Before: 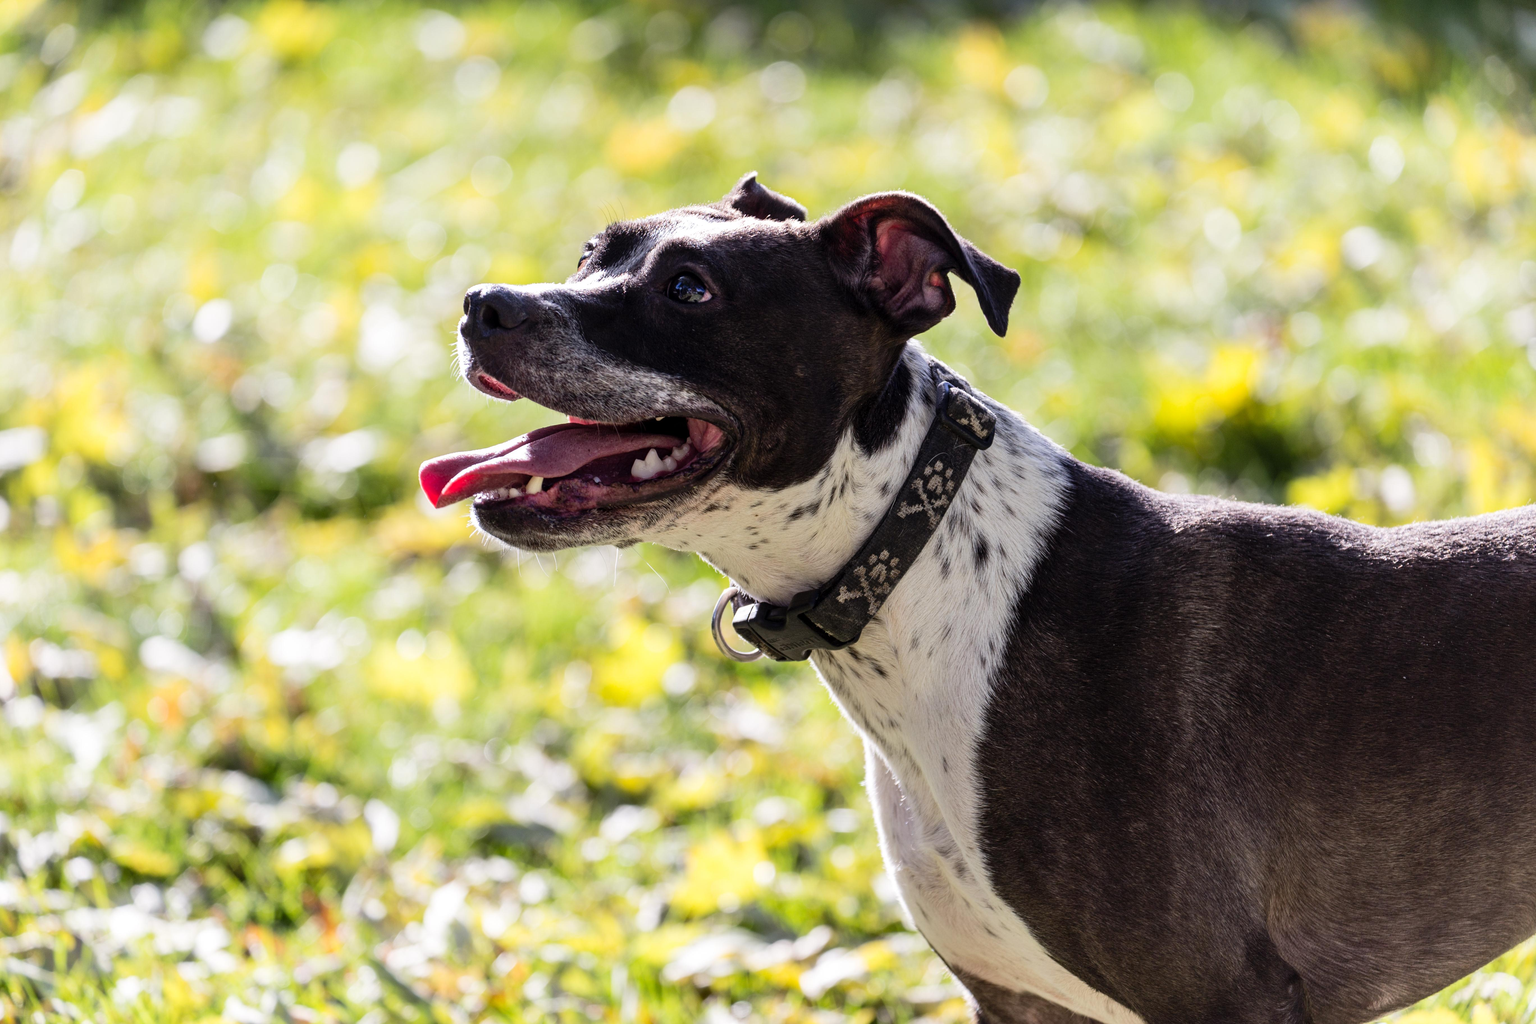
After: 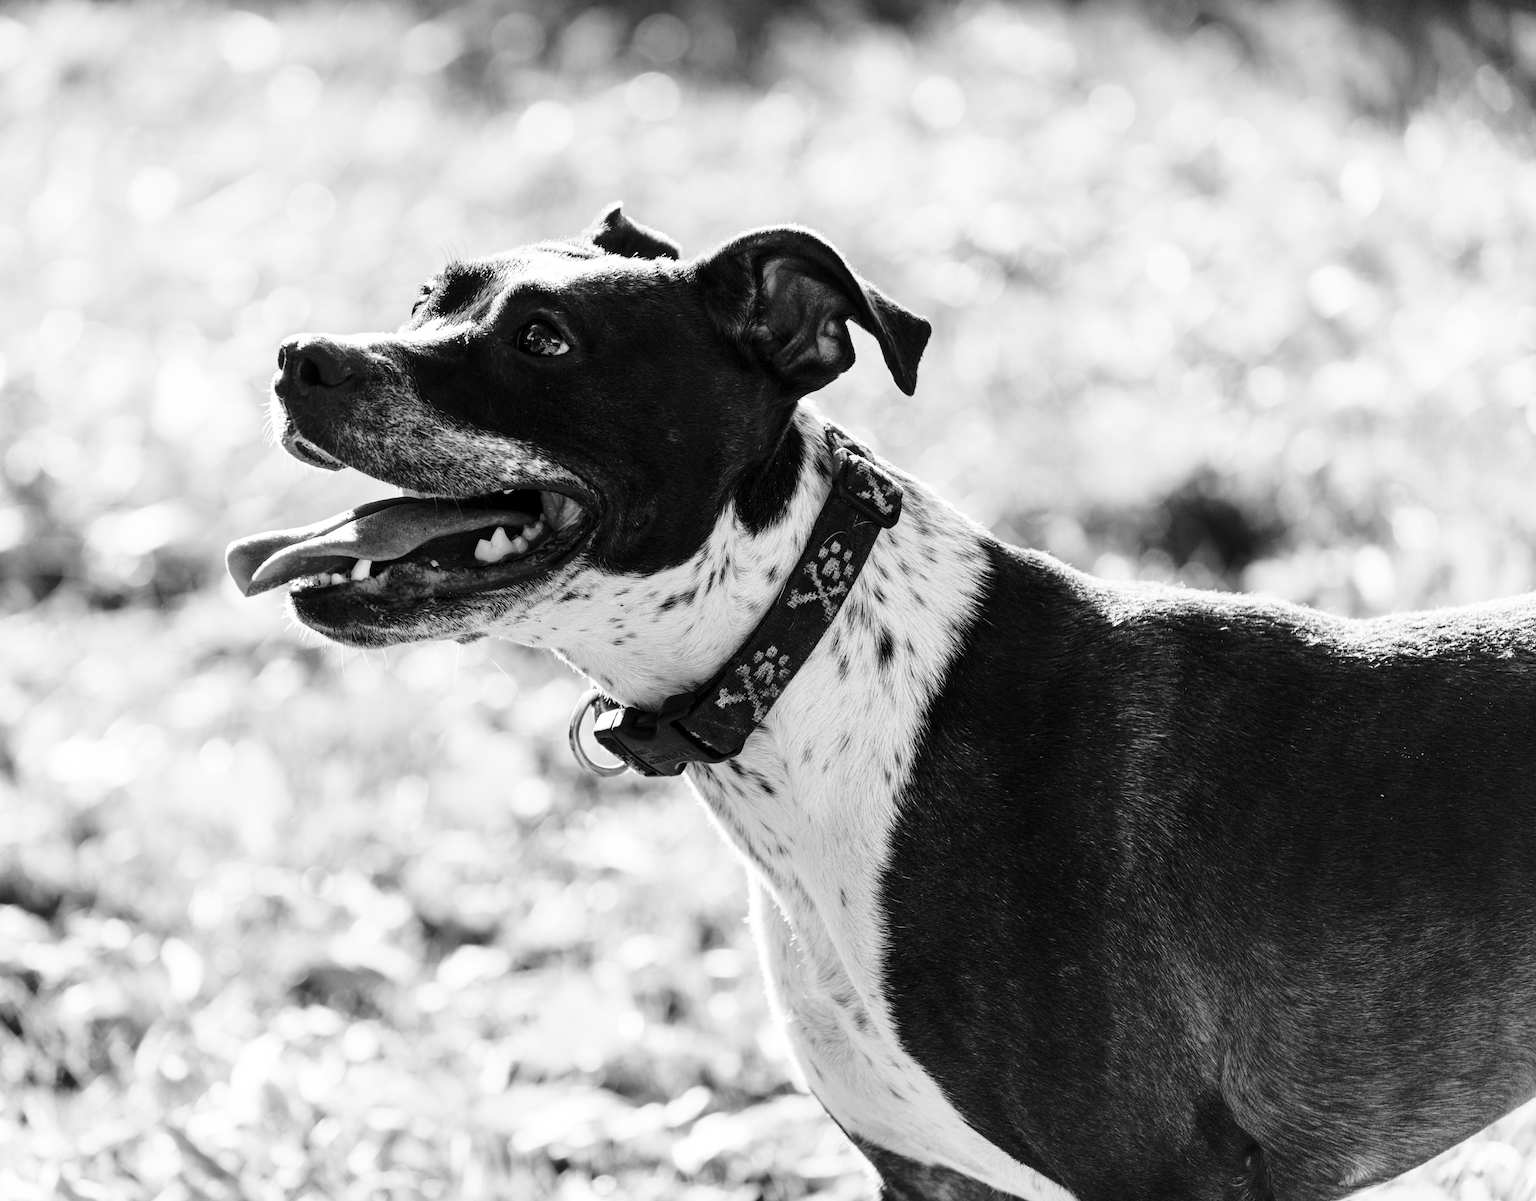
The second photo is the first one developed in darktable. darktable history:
base curve: curves: ch0 [(0, 0) (0.036, 0.037) (0.121, 0.228) (0.46, 0.76) (0.859, 0.983) (1, 1)], preserve colors none
color calibration: output gray [0.18, 0.41, 0.41, 0], illuminant custom, x 0.349, y 0.364, temperature 4909.98 K
color balance rgb: perceptual saturation grading › global saturation 14.193%, perceptual saturation grading › highlights -25.118%, perceptual saturation grading › shadows 25.882%
crop and rotate: left 14.786%
